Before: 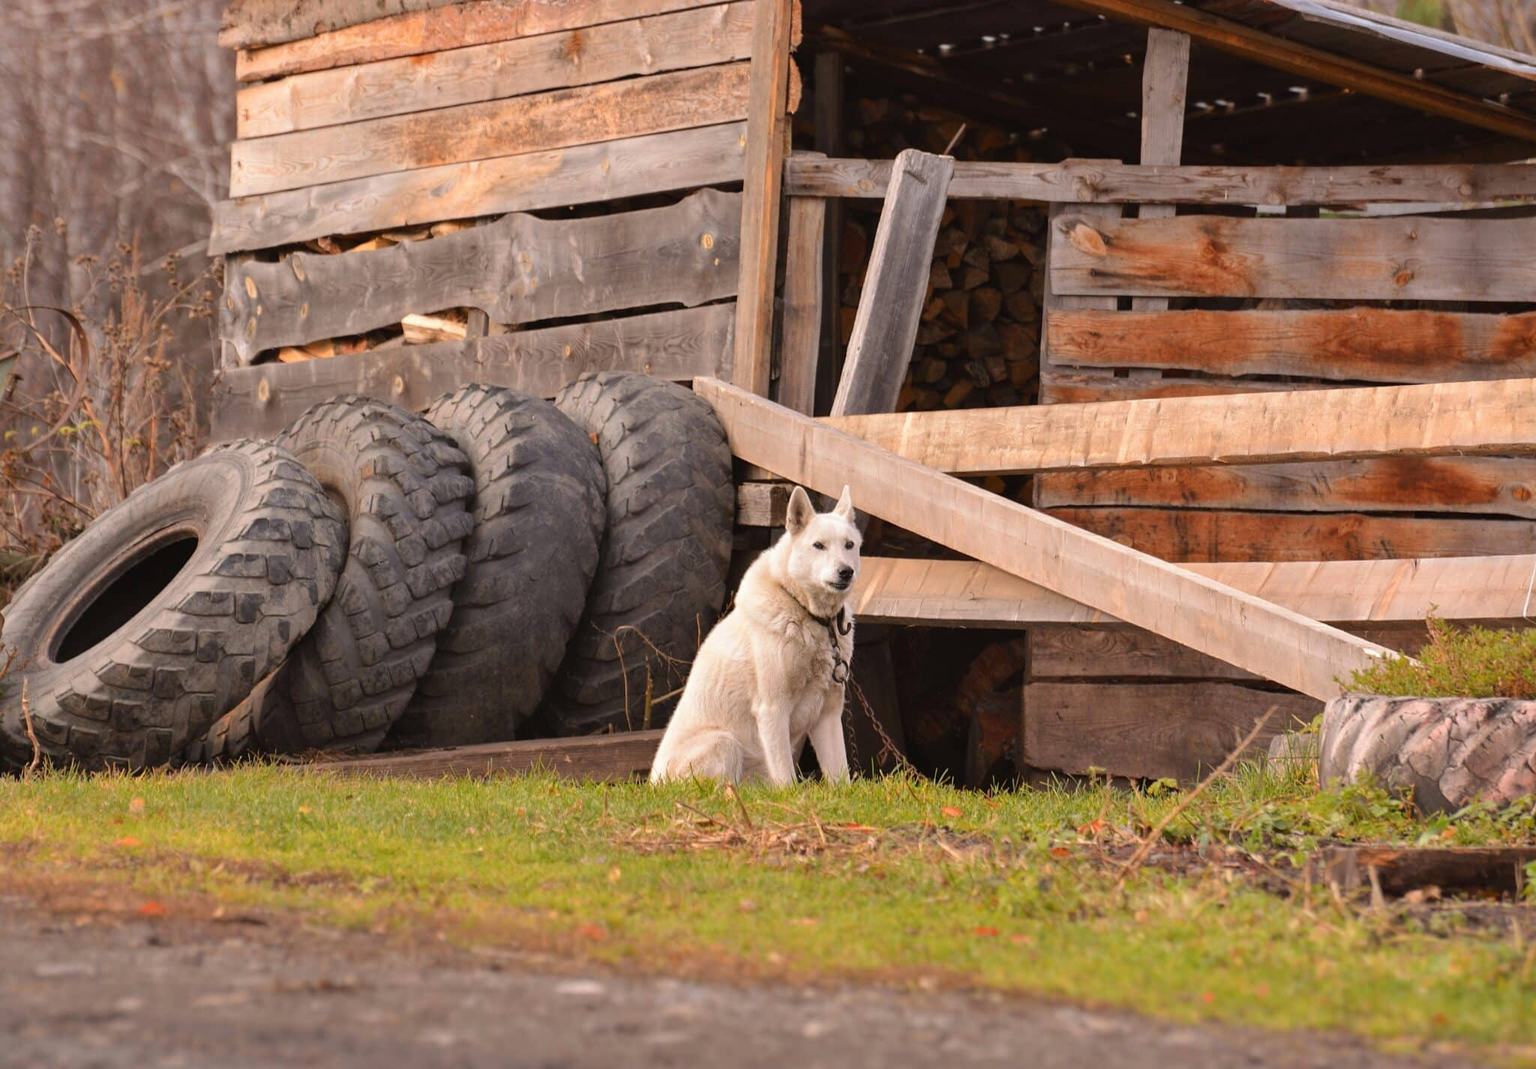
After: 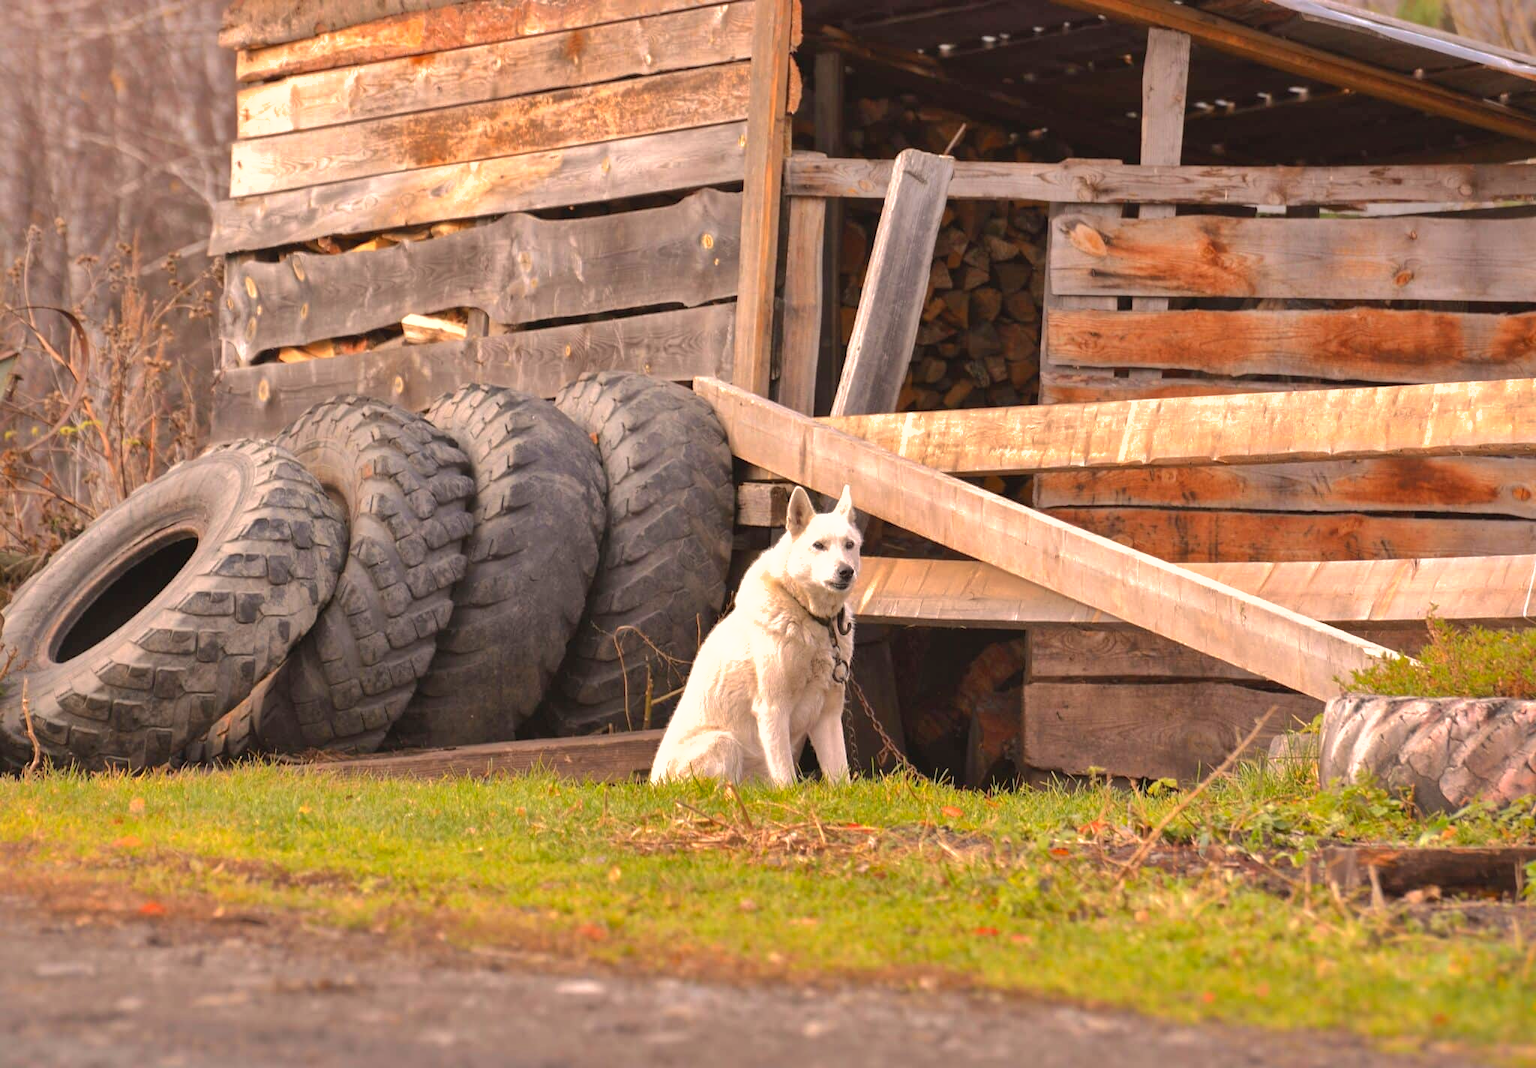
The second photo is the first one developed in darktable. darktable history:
contrast equalizer: y [[0.5 ×6], [0.5 ×6], [0.5, 0.5, 0.501, 0.545, 0.707, 0.863], [0 ×6], [0 ×6]]
color correction: highlights a* 3.84, highlights b* 5.07
shadows and highlights: shadows 40, highlights -60
exposure: black level correction 0, exposure 0.6 EV, compensate exposure bias true, compensate highlight preservation false
